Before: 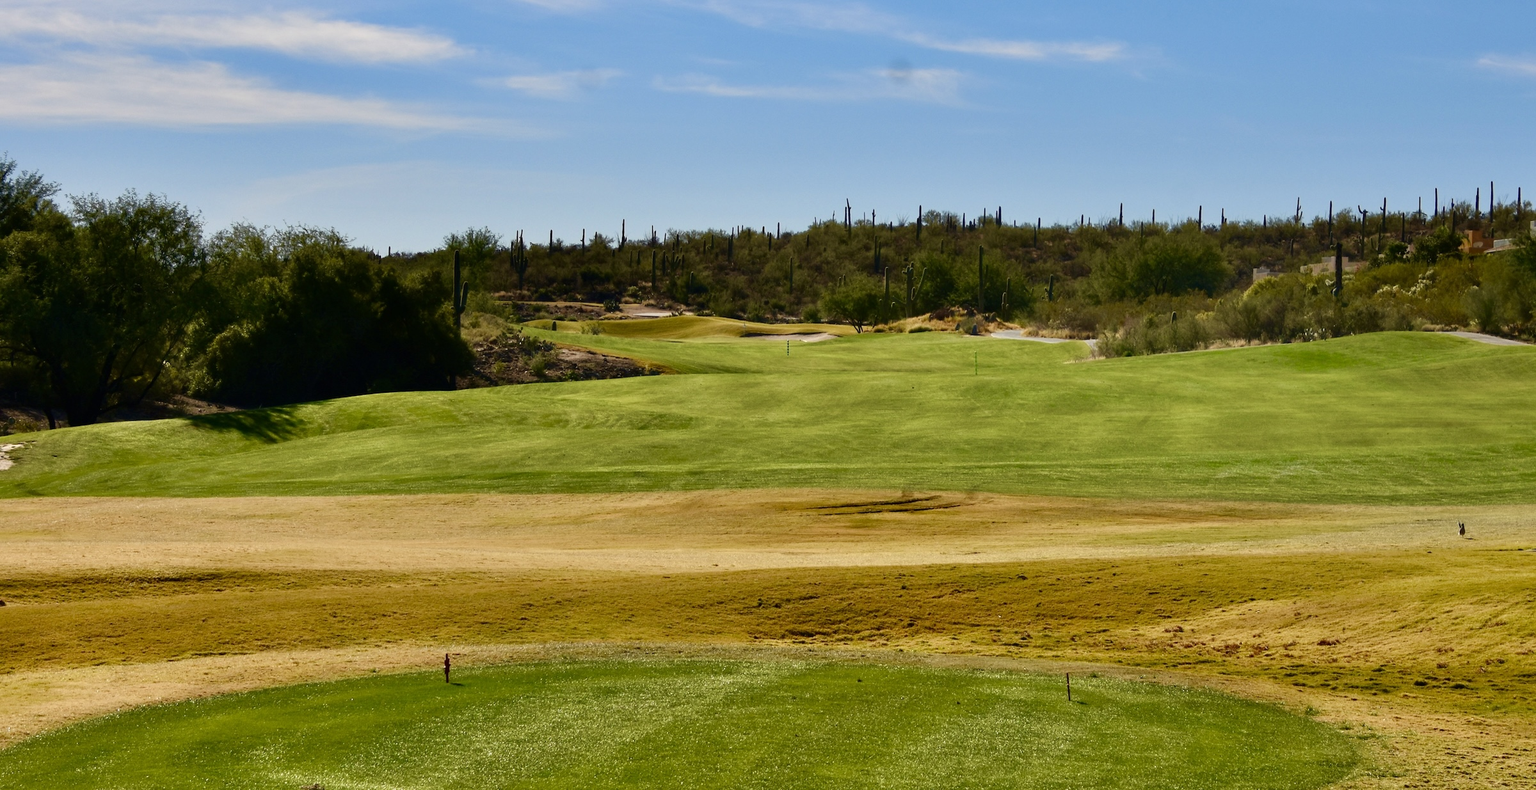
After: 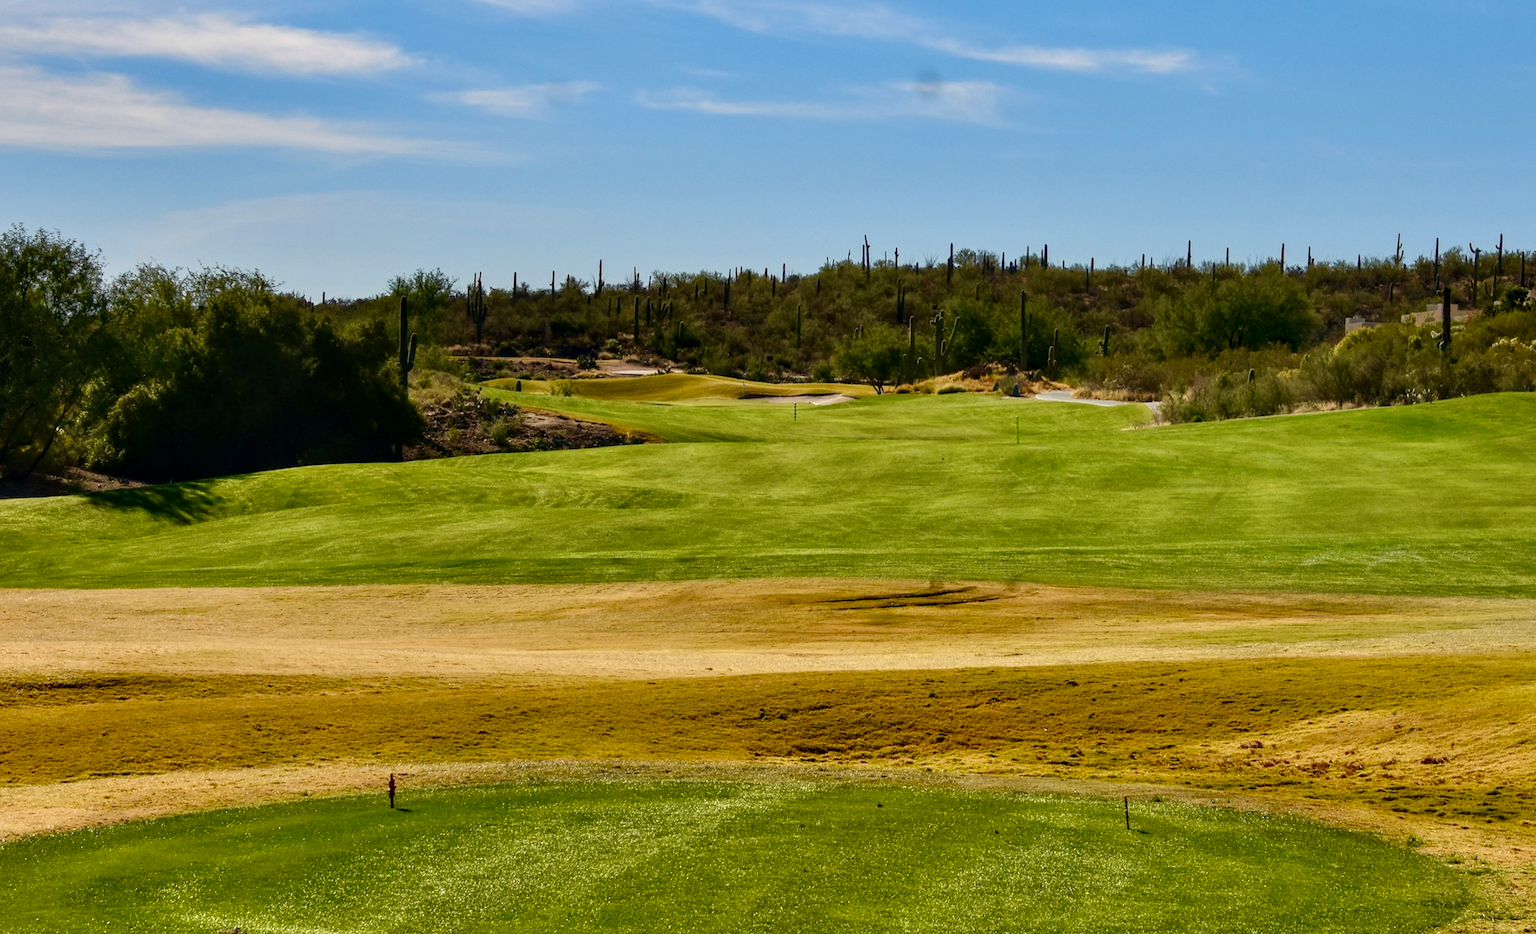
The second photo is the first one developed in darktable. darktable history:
crop: left 7.569%, right 7.849%
local contrast: on, module defaults
